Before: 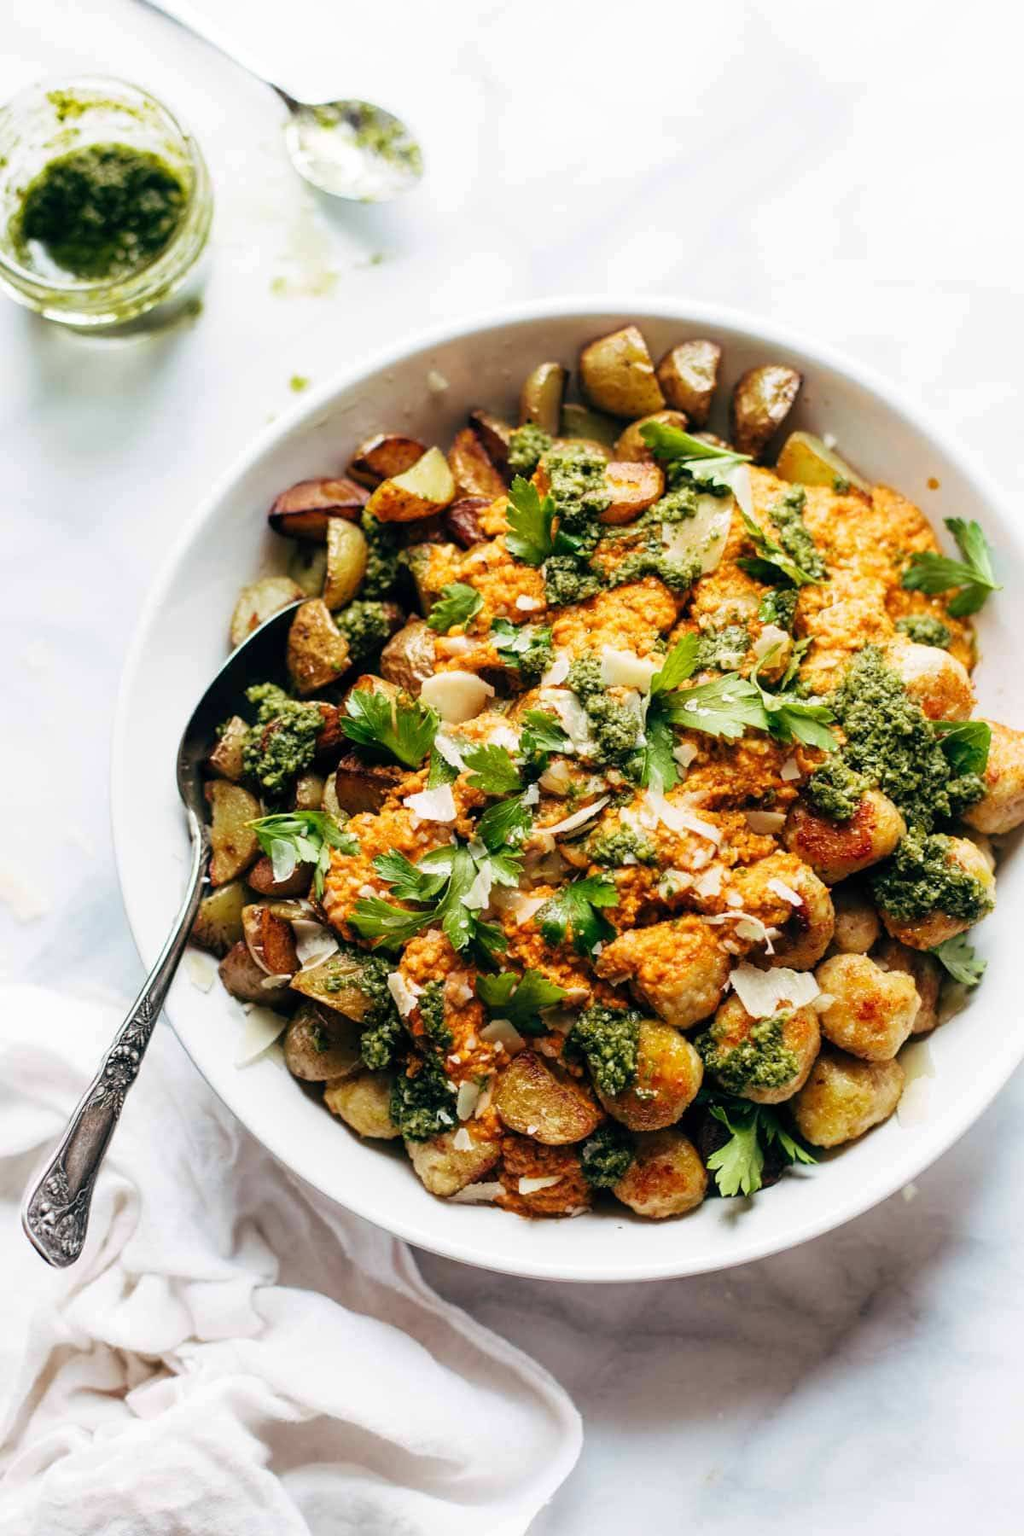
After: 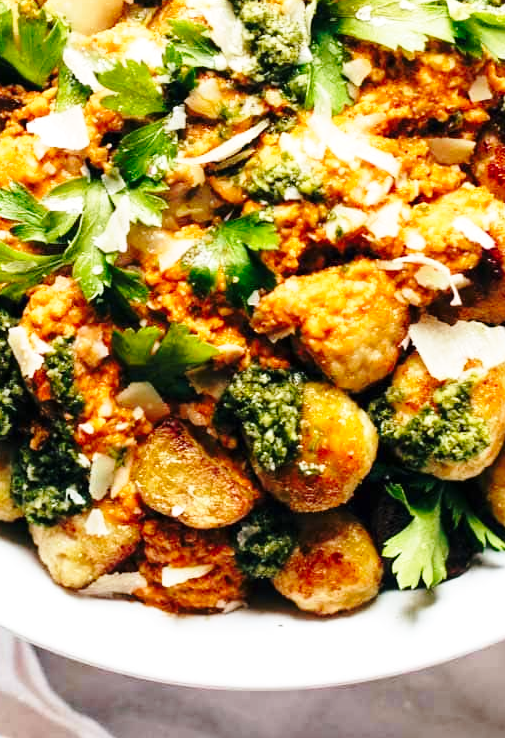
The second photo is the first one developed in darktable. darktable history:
base curve: curves: ch0 [(0, 0) (0.028, 0.03) (0.121, 0.232) (0.46, 0.748) (0.859, 0.968) (1, 1)], preserve colors none
shadows and highlights: shadows -10, white point adjustment 1.5, highlights 10
crop: left 37.221%, top 45.169%, right 20.63%, bottom 13.777%
